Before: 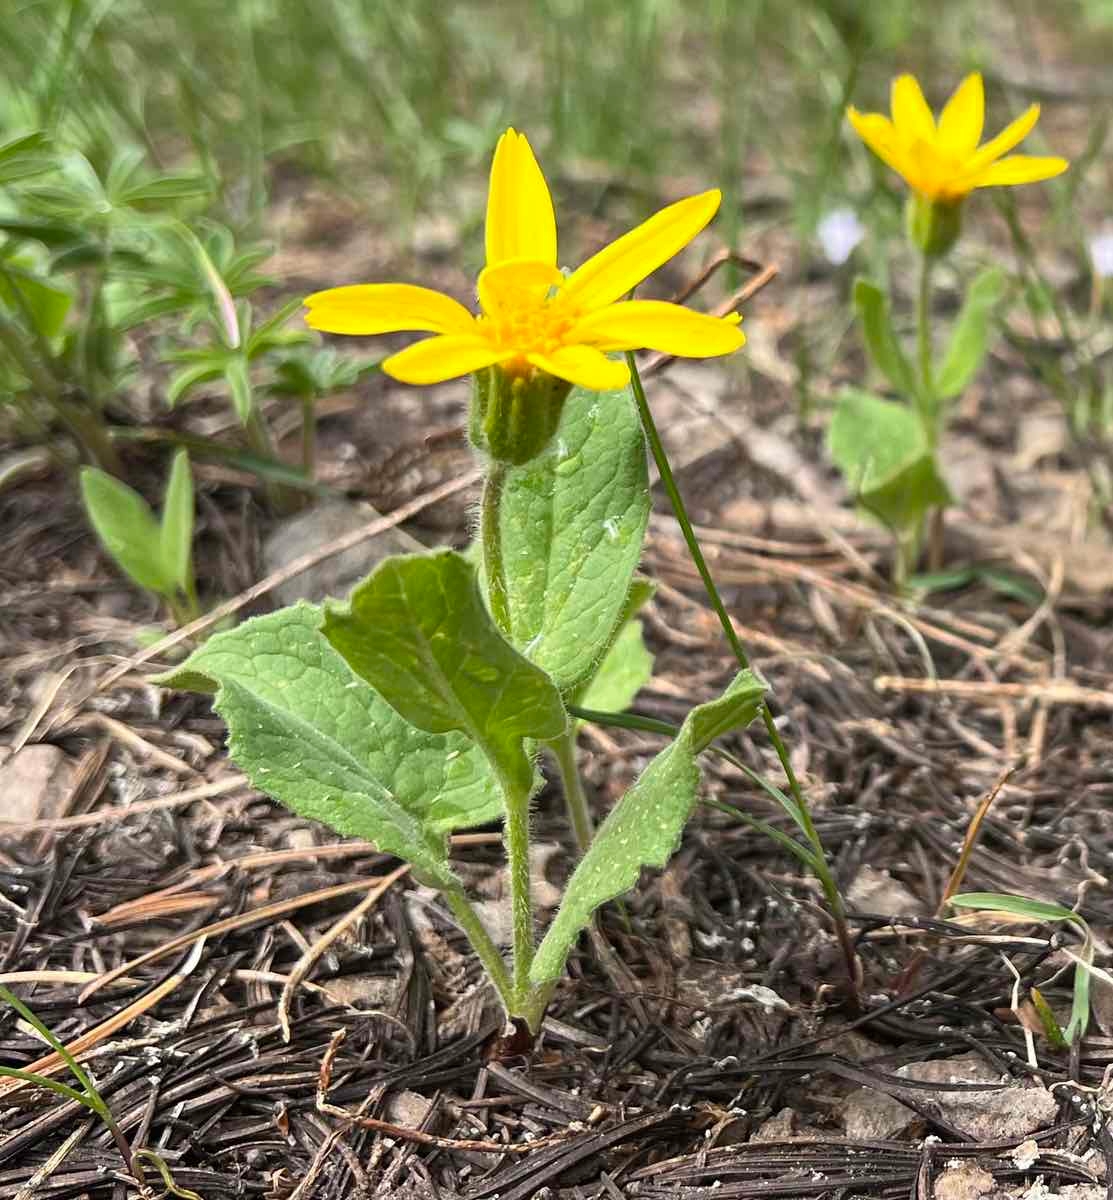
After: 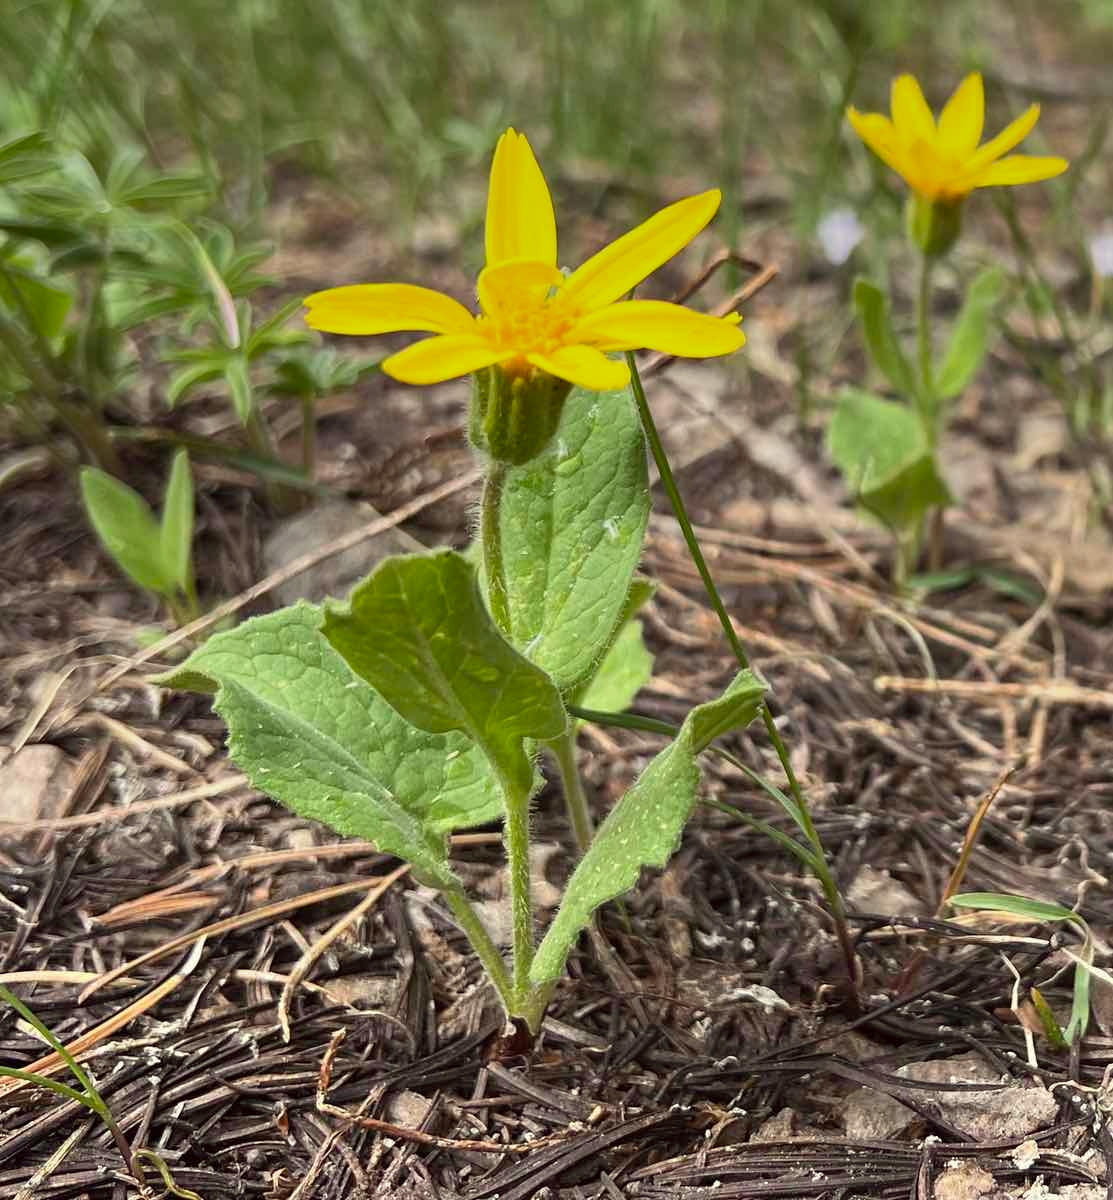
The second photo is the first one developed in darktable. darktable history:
color correction: highlights a* -0.95, highlights b* 4.5, shadows a* 3.55
graduated density: on, module defaults
